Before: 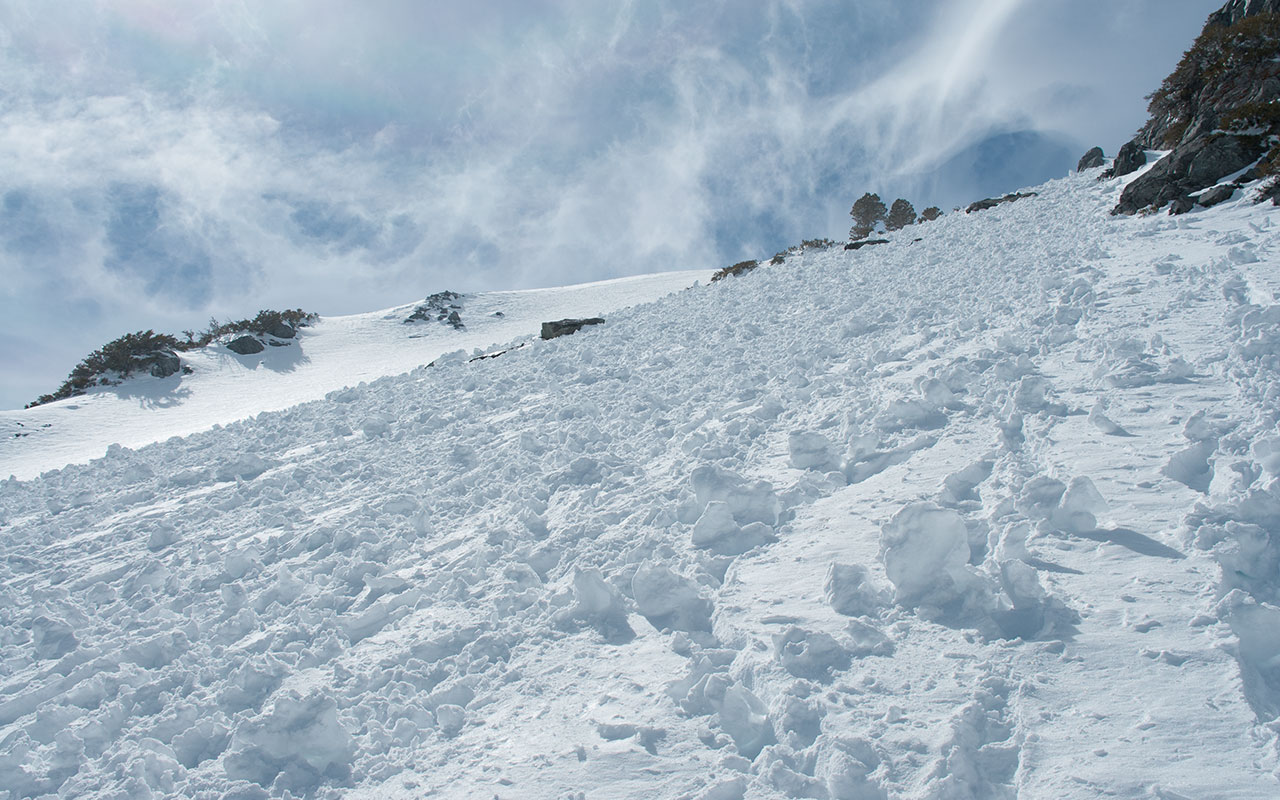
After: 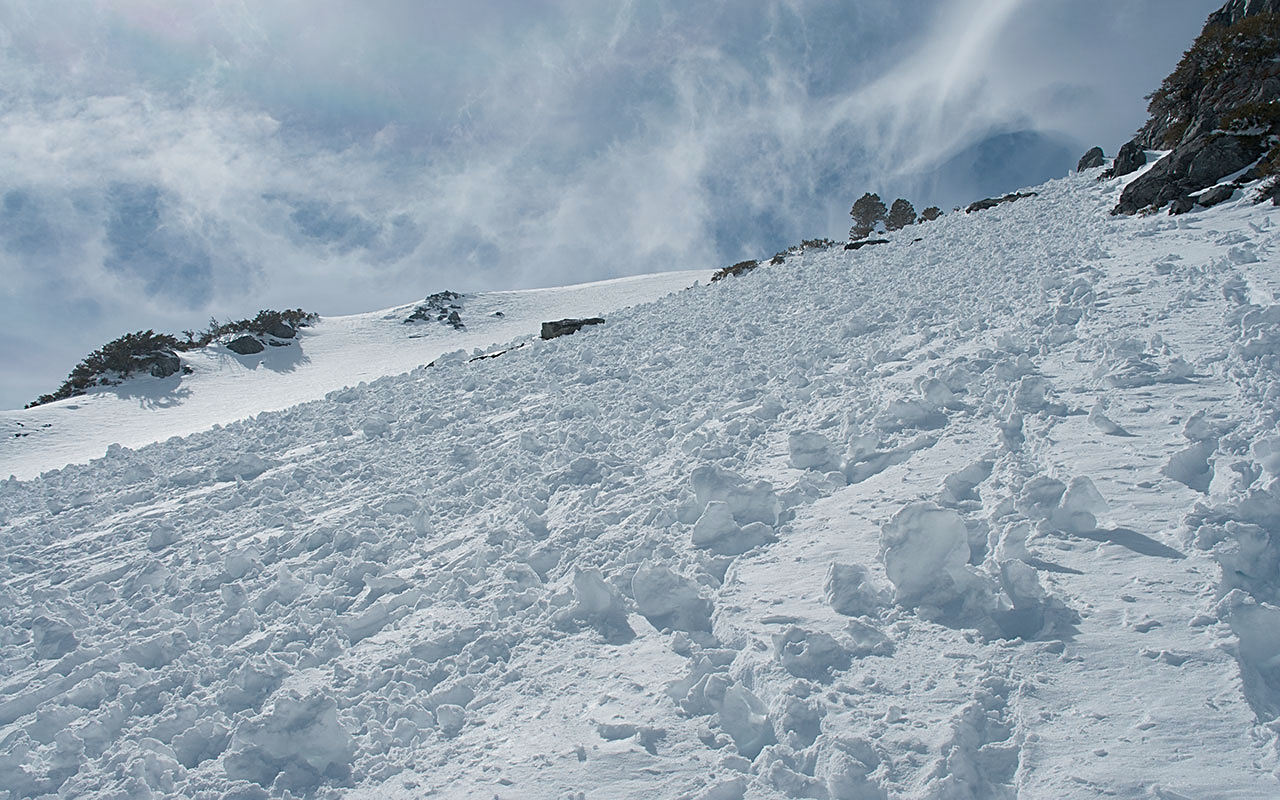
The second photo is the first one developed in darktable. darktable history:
tone equalizer: -8 EV 0.25 EV, -7 EV 0.406 EV, -6 EV 0.411 EV, -5 EV 0.252 EV, -3 EV -0.262 EV, -2 EV -0.39 EV, -1 EV -0.439 EV, +0 EV -0.245 EV, smoothing diameter 24.97%, edges refinement/feathering 14.84, preserve details guided filter
sharpen: on, module defaults
exposure: compensate highlight preservation false
